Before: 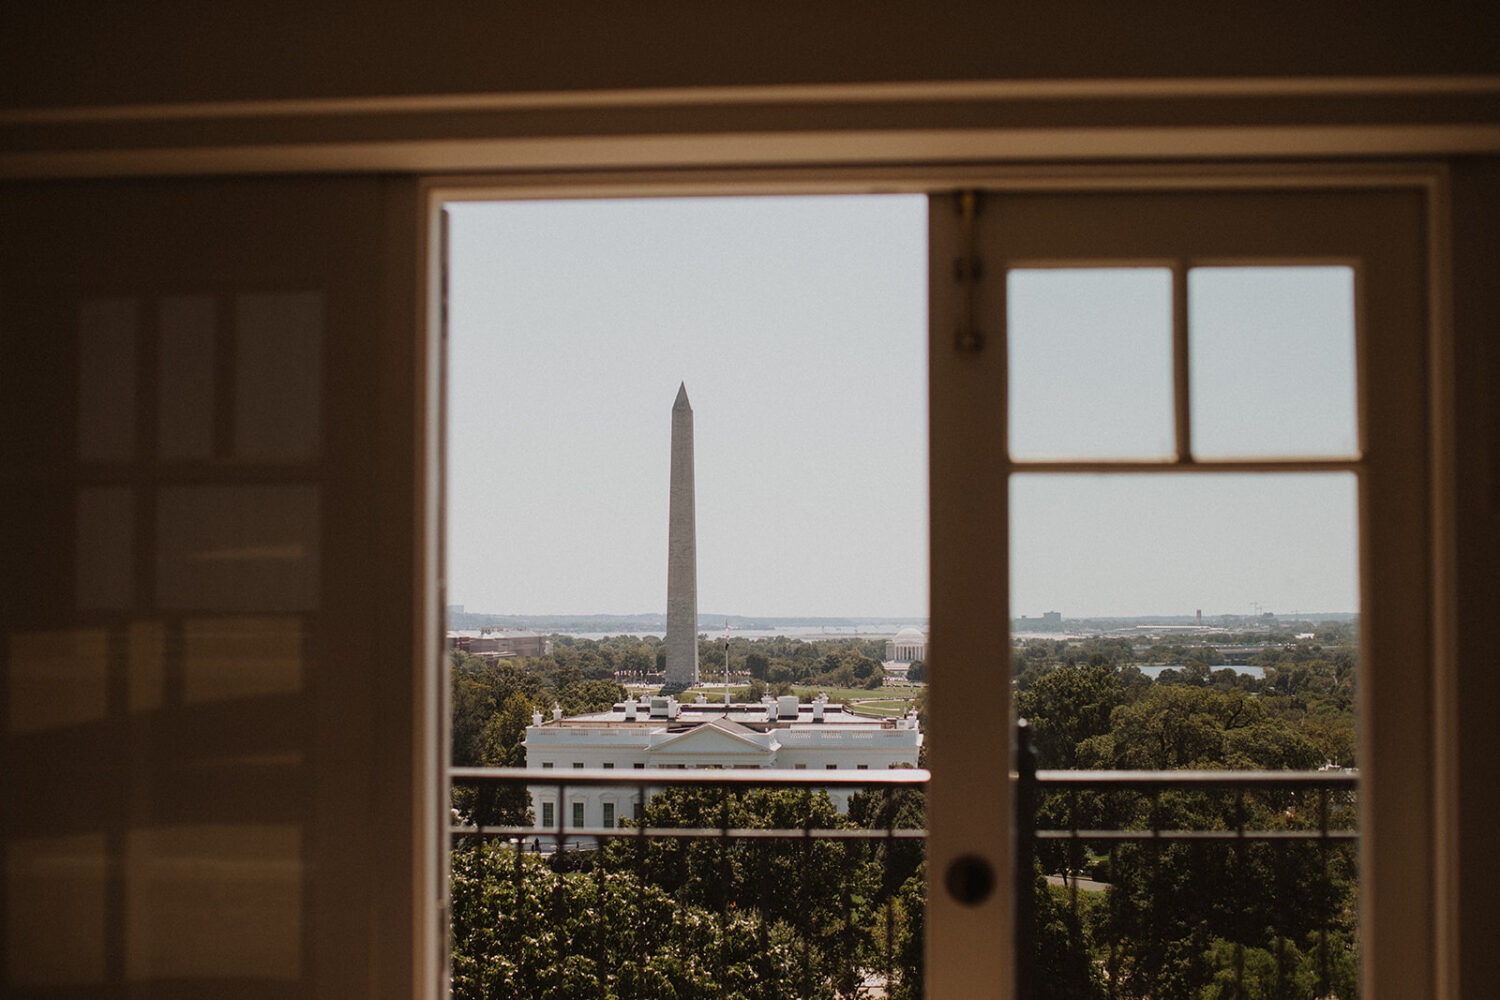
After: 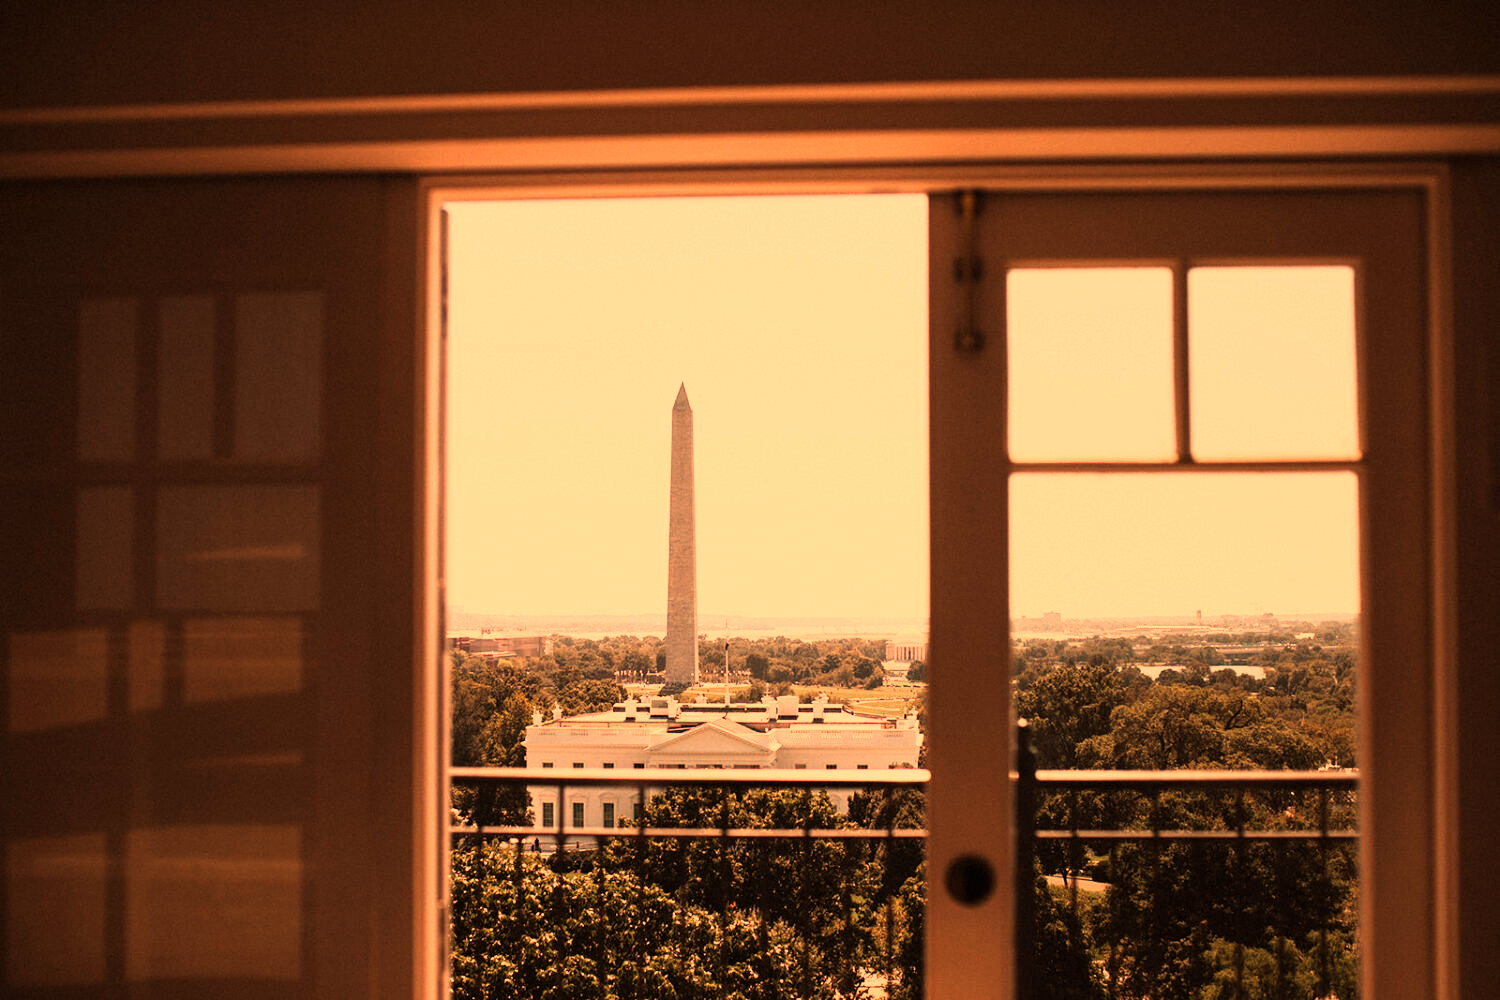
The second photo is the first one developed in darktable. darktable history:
base curve: curves: ch0 [(0, 0) (0.005, 0.002) (0.193, 0.295) (0.399, 0.664) (0.75, 0.928) (1, 1)]
white balance: red 1.467, blue 0.684
